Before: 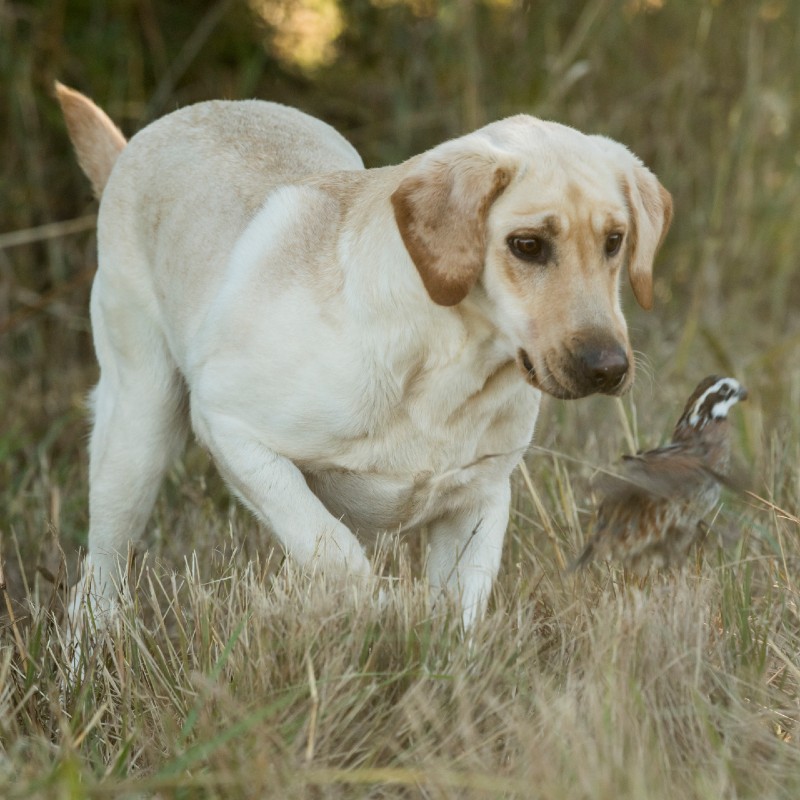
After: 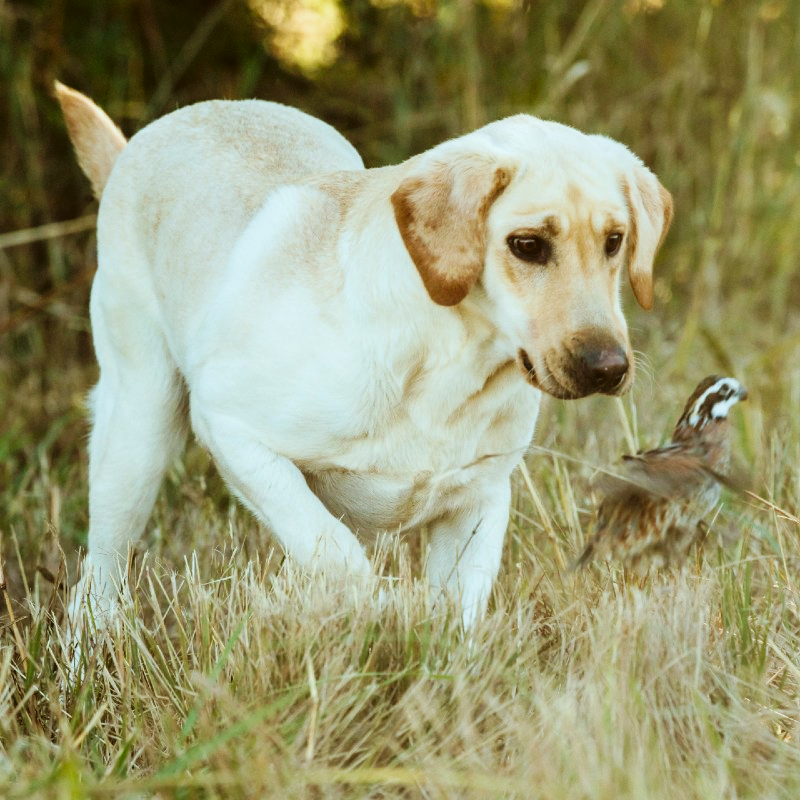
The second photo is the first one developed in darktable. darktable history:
color correction: highlights a* -4.98, highlights b* -3.76, shadows a* 3.83, shadows b* 4.08
base curve: curves: ch0 [(0, 0) (0.036, 0.025) (0.121, 0.166) (0.206, 0.329) (0.605, 0.79) (1, 1)], preserve colors none
velvia: on, module defaults
